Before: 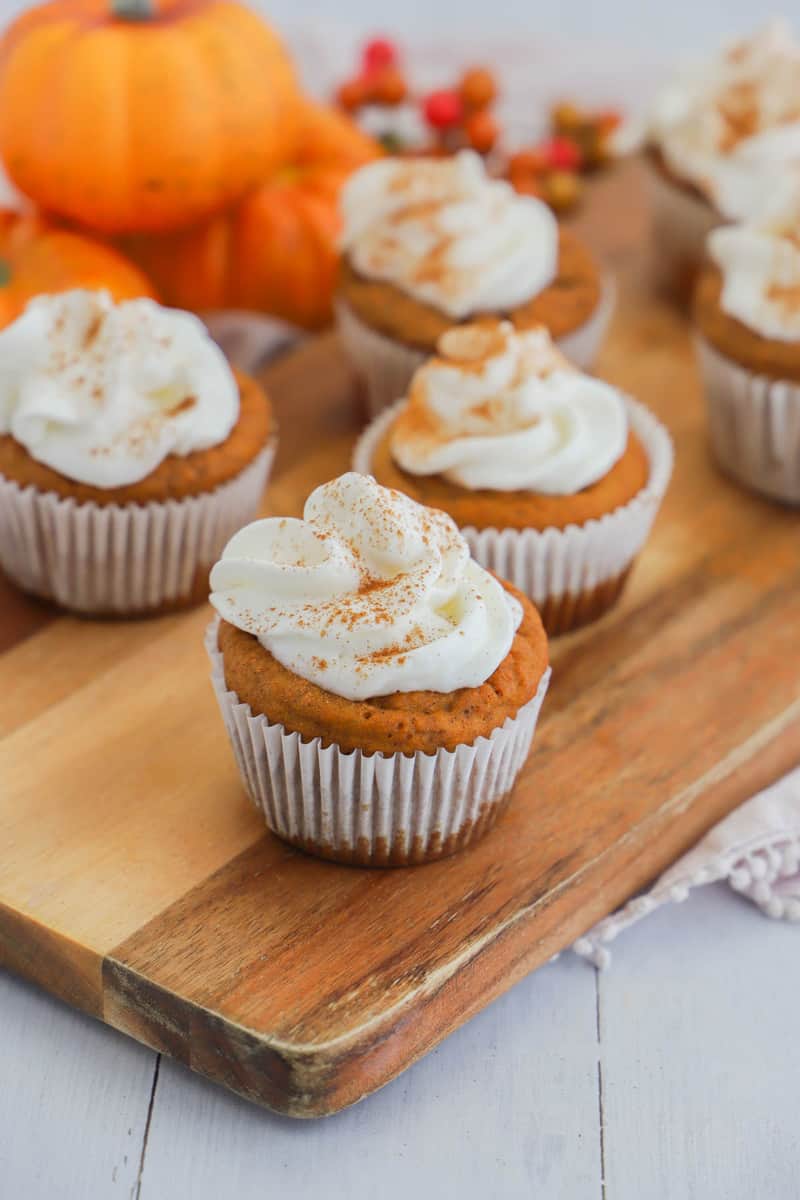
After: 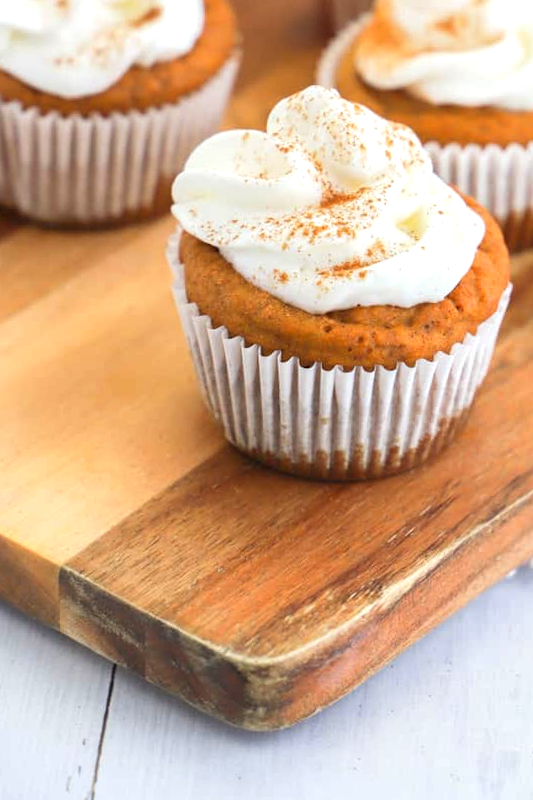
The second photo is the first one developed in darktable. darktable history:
crop and rotate: angle -0.82°, left 3.85%, top 31.828%, right 27.992%
exposure: exposure 0.657 EV, compensate highlight preservation false
